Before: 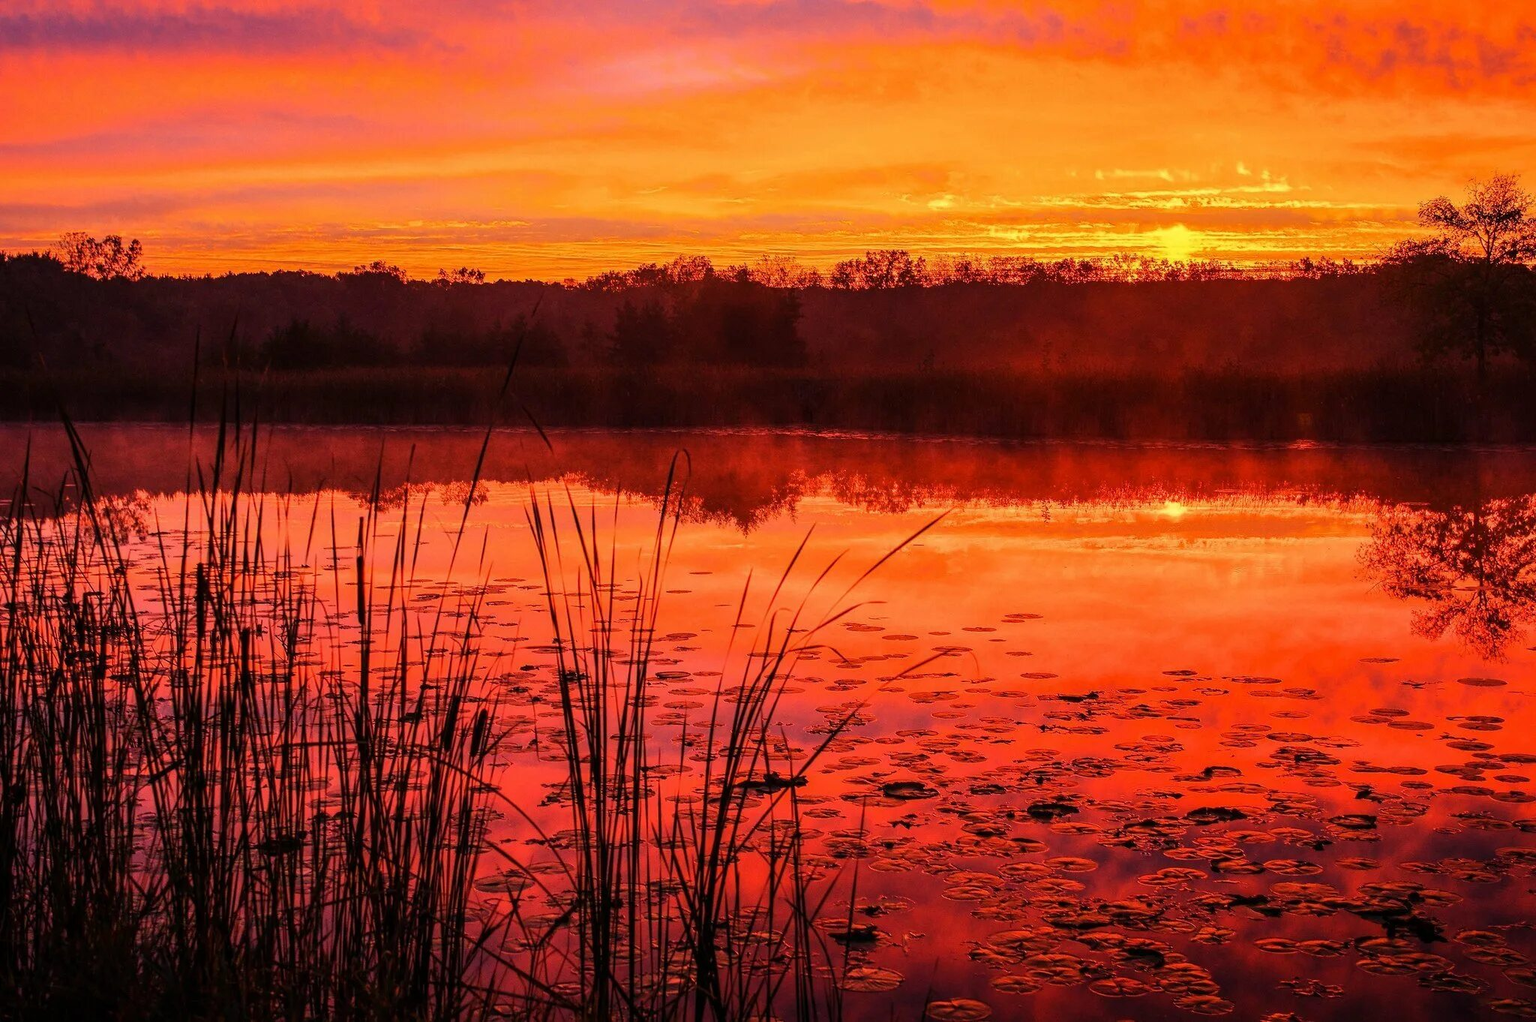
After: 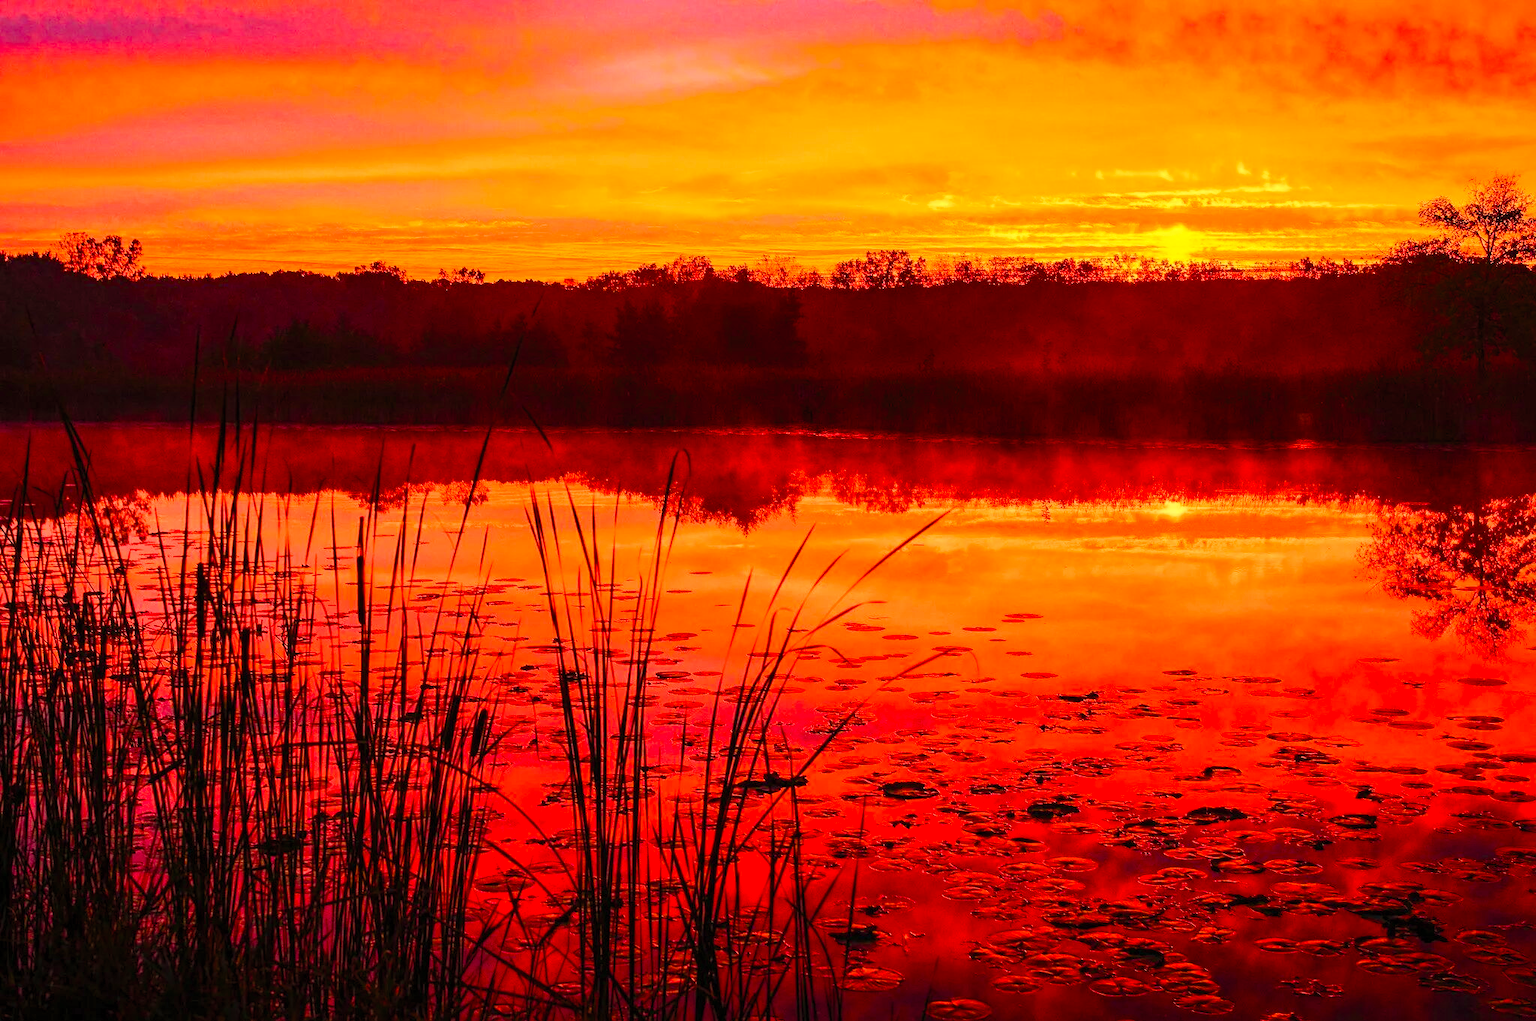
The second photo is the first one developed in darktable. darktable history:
white balance: red 1.045, blue 0.932
color balance rgb: perceptual saturation grading › global saturation 20%, perceptual saturation grading › highlights -25%, perceptual saturation grading › shadows 50%
contrast brightness saturation: contrast 0.2, brightness 0.16, saturation 0.22
